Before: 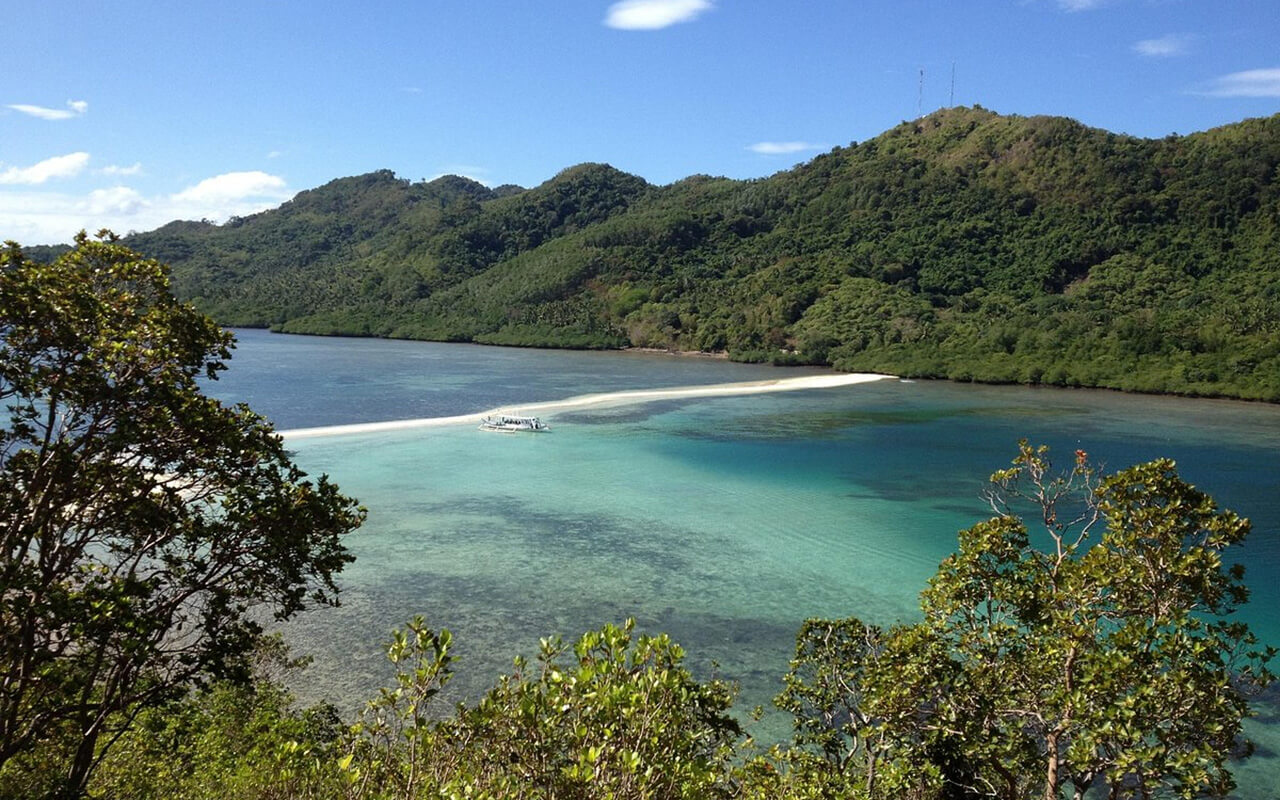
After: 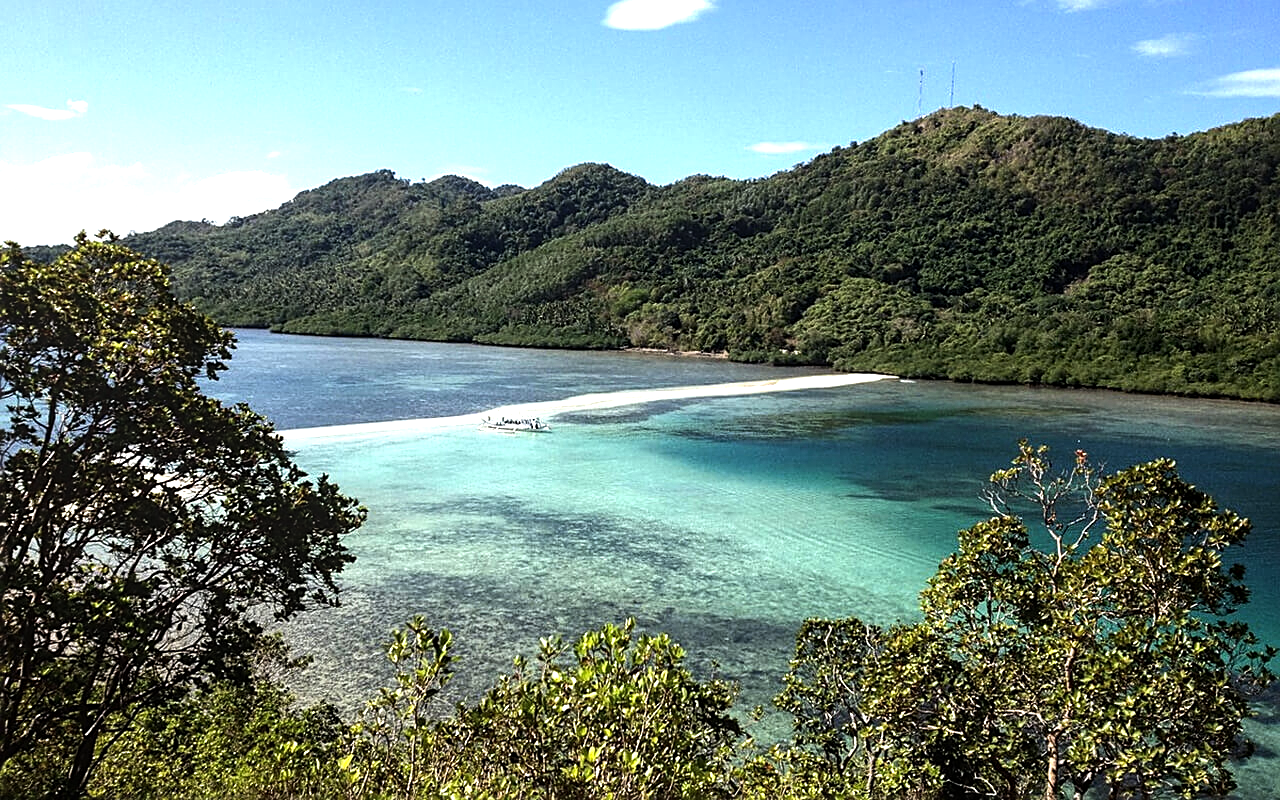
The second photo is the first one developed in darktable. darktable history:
sharpen: on, module defaults
local contrast: on, module defaults
tone equalizer: -8 EV -1.05 EV, -7 EV -1.01 EV, -6 EV -0.889 EV, -5 EV -0.557 EV, -3 EV 0.574 EV, -2 EV 0.859 EV, -1 EV 1 EV, +0 EV 1.08 EV, edges refinement/feathering 500, mask exposure compensation -1.57 EV, preserve details no
